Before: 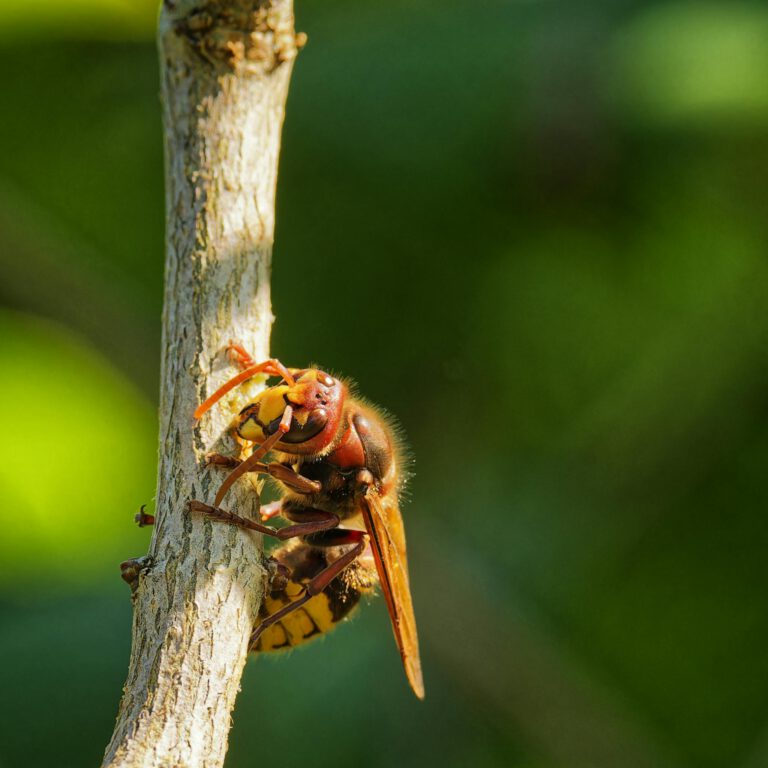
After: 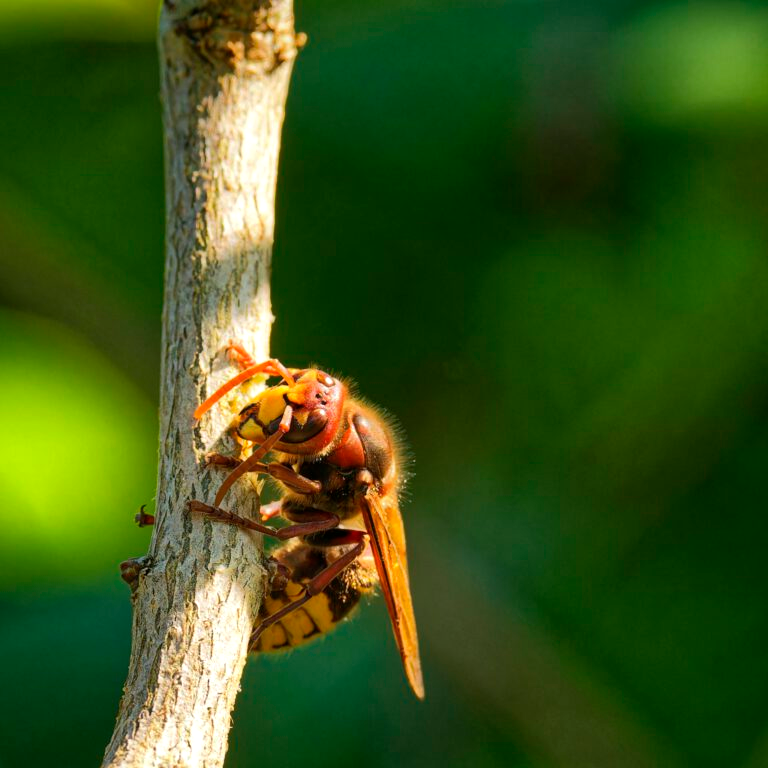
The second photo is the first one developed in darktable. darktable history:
tone equalizer: -8 EV 0 EV, -7 EV 0.001 EV, -6 EV -0.004 EV, -5 EV -0.005 EV, -4 EV -0.086 EV, -3 EV -0.206 EV, -2 EV -0.292 EV, -1 EV 0.093 EV, +0 EV 0.306 EV
